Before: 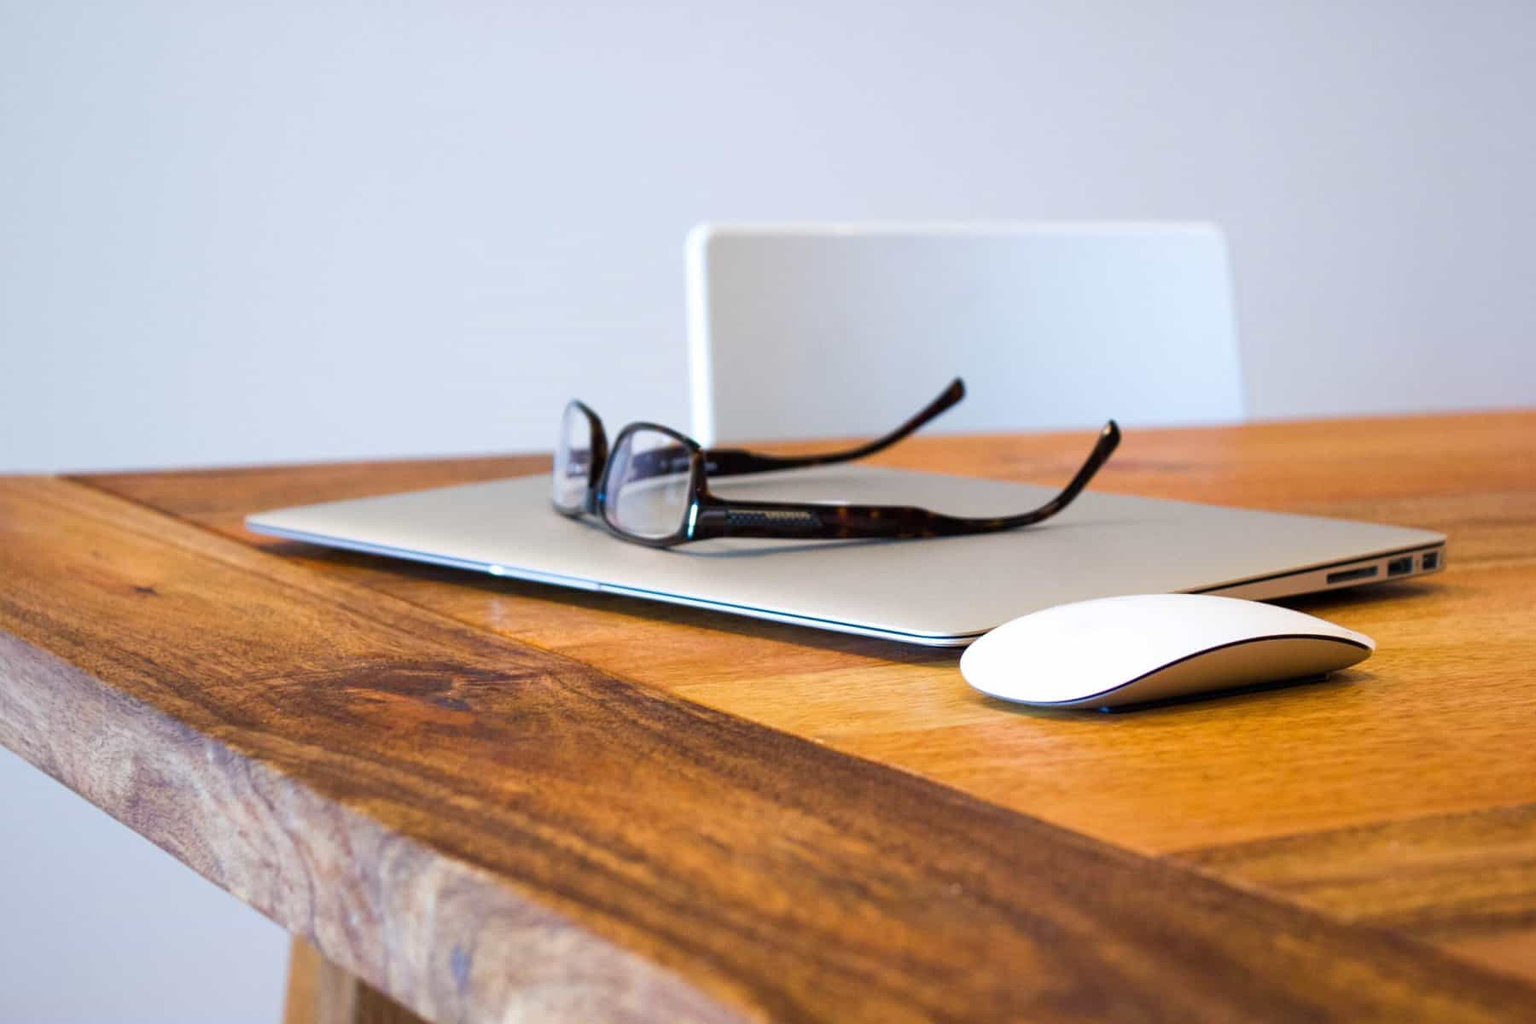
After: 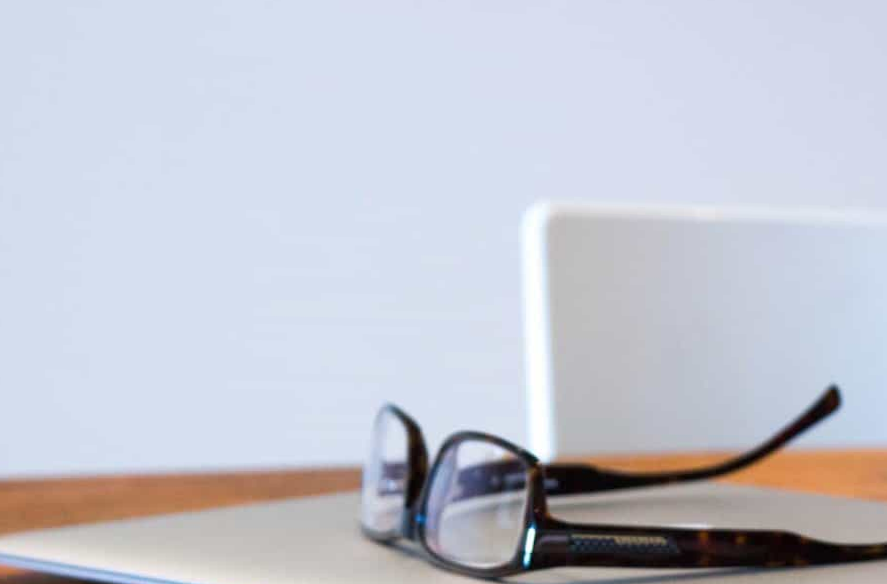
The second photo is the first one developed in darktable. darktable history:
crop: left 19.556%, right 30.401%, bottom 46.458%
rotate and perspective: rotation -0.013°, lens shift (vertical) -0.027, lens shift (horizontal) 0.178, crop left 0.016, crop right 0.989, crop top 0.082, crop bottom 0.918
